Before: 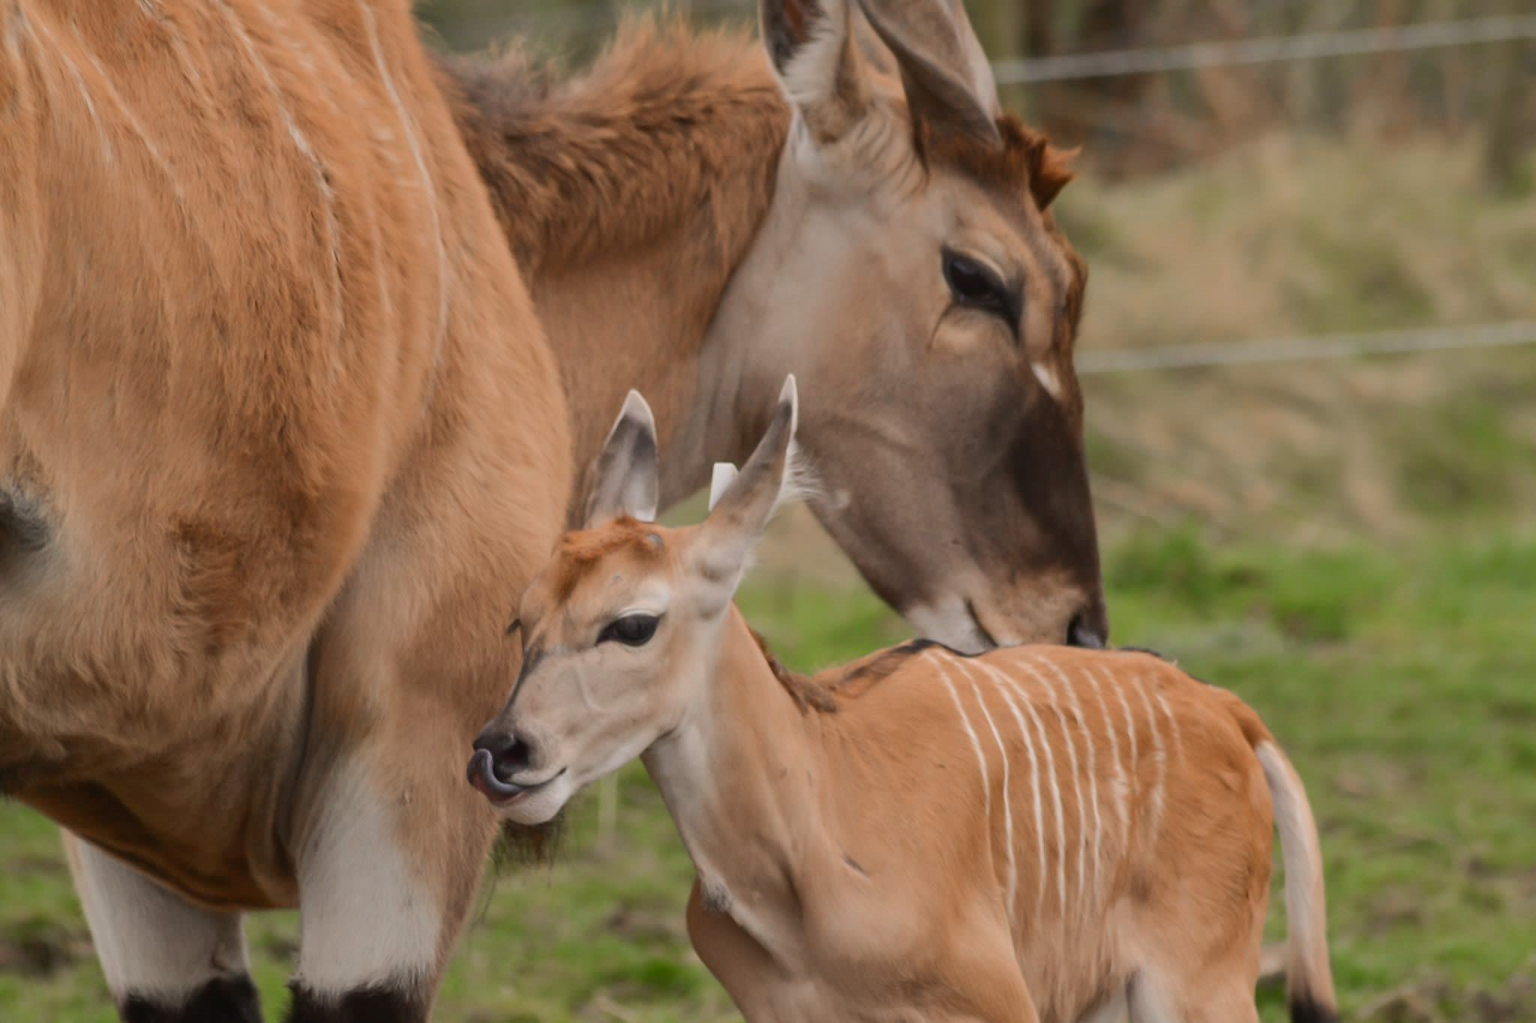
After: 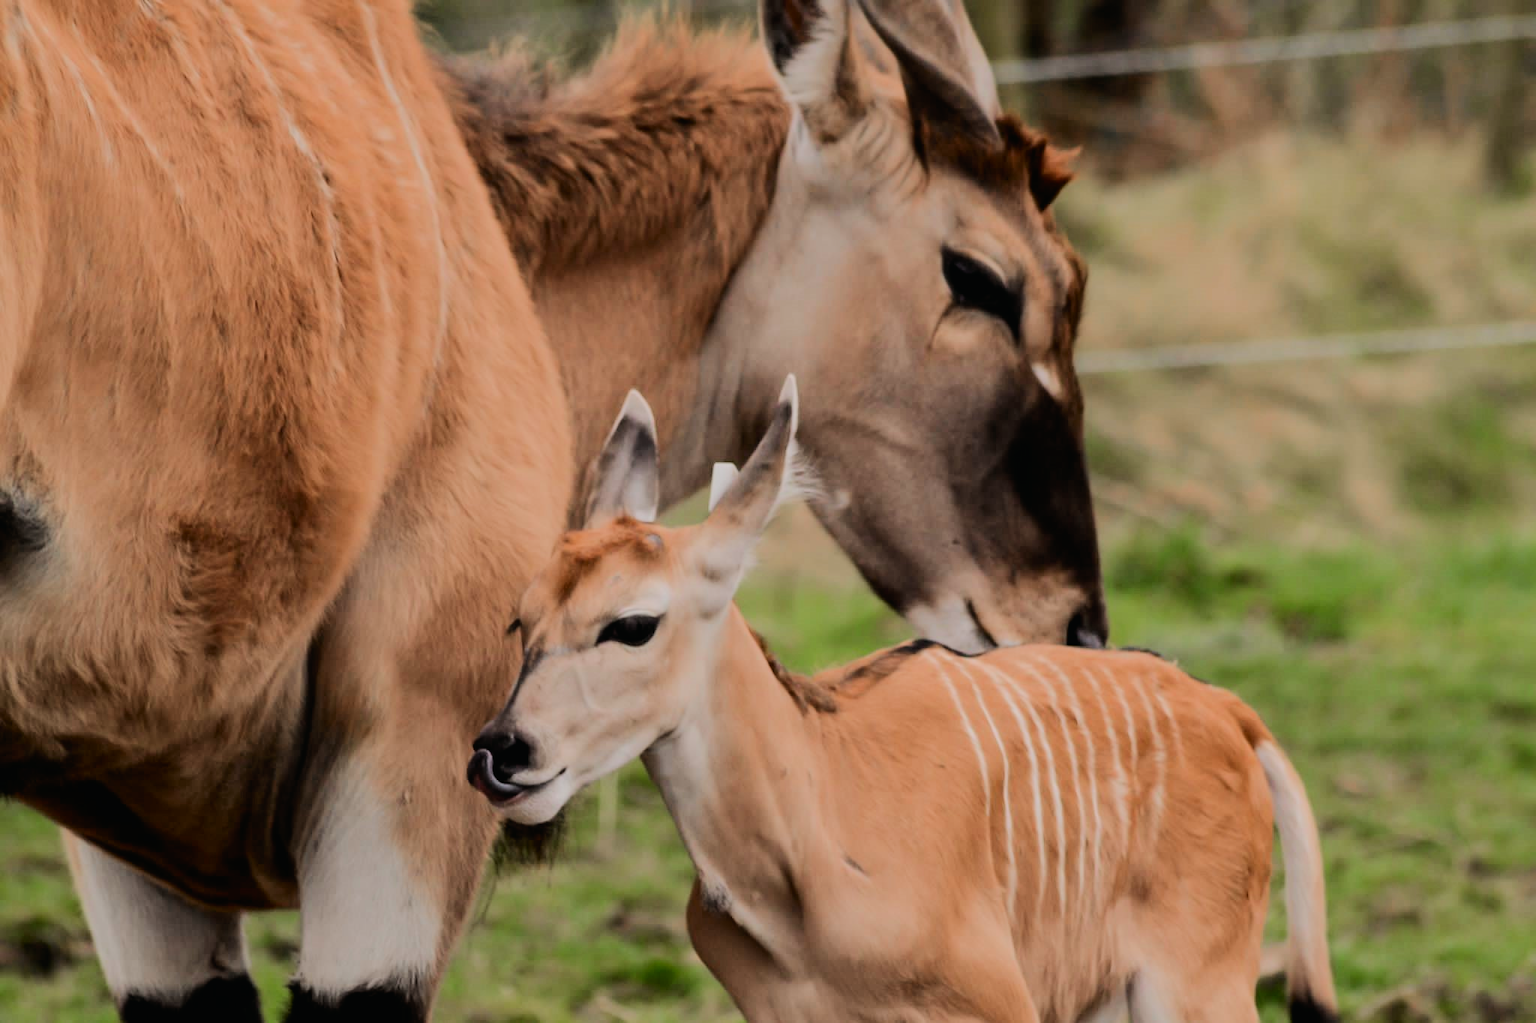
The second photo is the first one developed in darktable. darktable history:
tone curve: curves: ch0 [(0, 0.01) (0.037, 0.032) (0.131, 0.108) (0.275, 0.258) (0.483, 0.512) (0.61, 0.661) (0.696, 0.742) (0.792, 0.834) (0.911, 0.936) (0.997, 0.995)]; ch1 [(0, 0) (0.308, 0.29) (0.425, 0.411) (0.503, 0.502) (0.551, 0.563) (0.683, 0.706) (0.746, 0.77) (1, 1)]; ch2 [(0, 0) (0.246, 0.233) (0.36, 0.352) (0.415, 0.415) (0.485, 0.487) (0.502, 0.502) (0.525, 0.523) (0.545, 0.552) (0.587, 0.6) (0.636, 0.652) (0.711, 0.729) (0.845, 0.855) (0.998, 0.977)], color space Lab, independent channels, preserve colors none
filmic rgb: black relative exposure -4.14 EV, white relative exposure 5.14 EV, hardness 2.12, contrast 1.162
